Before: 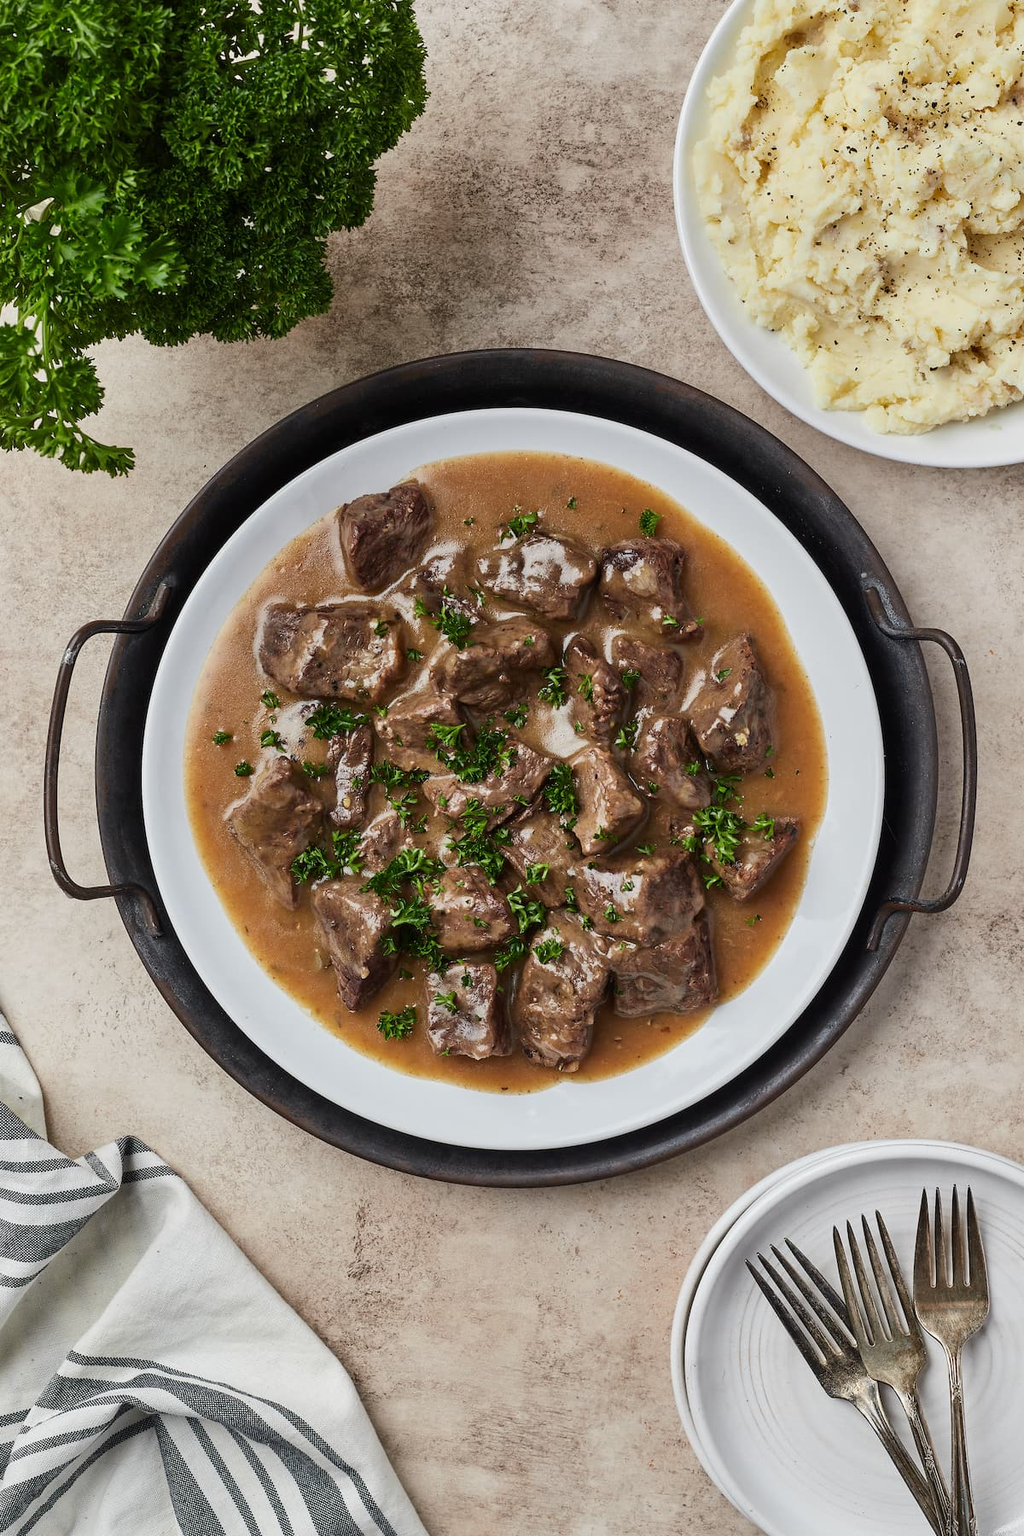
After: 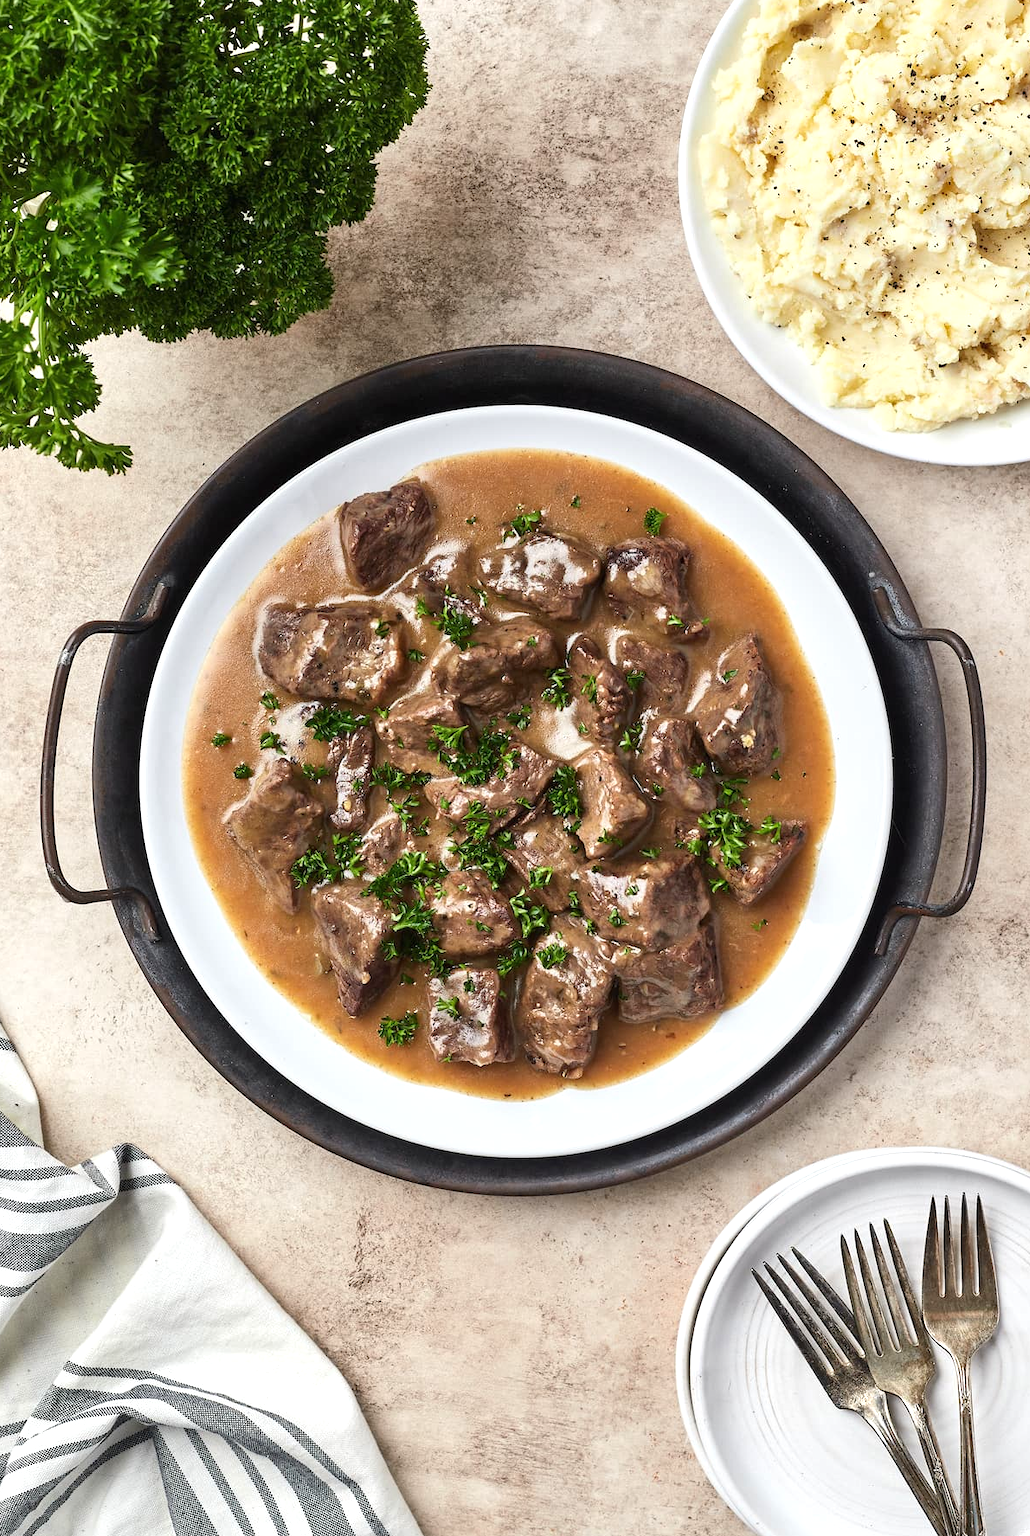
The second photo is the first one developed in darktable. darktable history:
crop: left 0.492%, top 0.605%, right 0.249%, bottom 0.773%
exposure: black level correction 0, exposure 0.596 EV, compensate exposure bias true, compensate highlight preservation false
